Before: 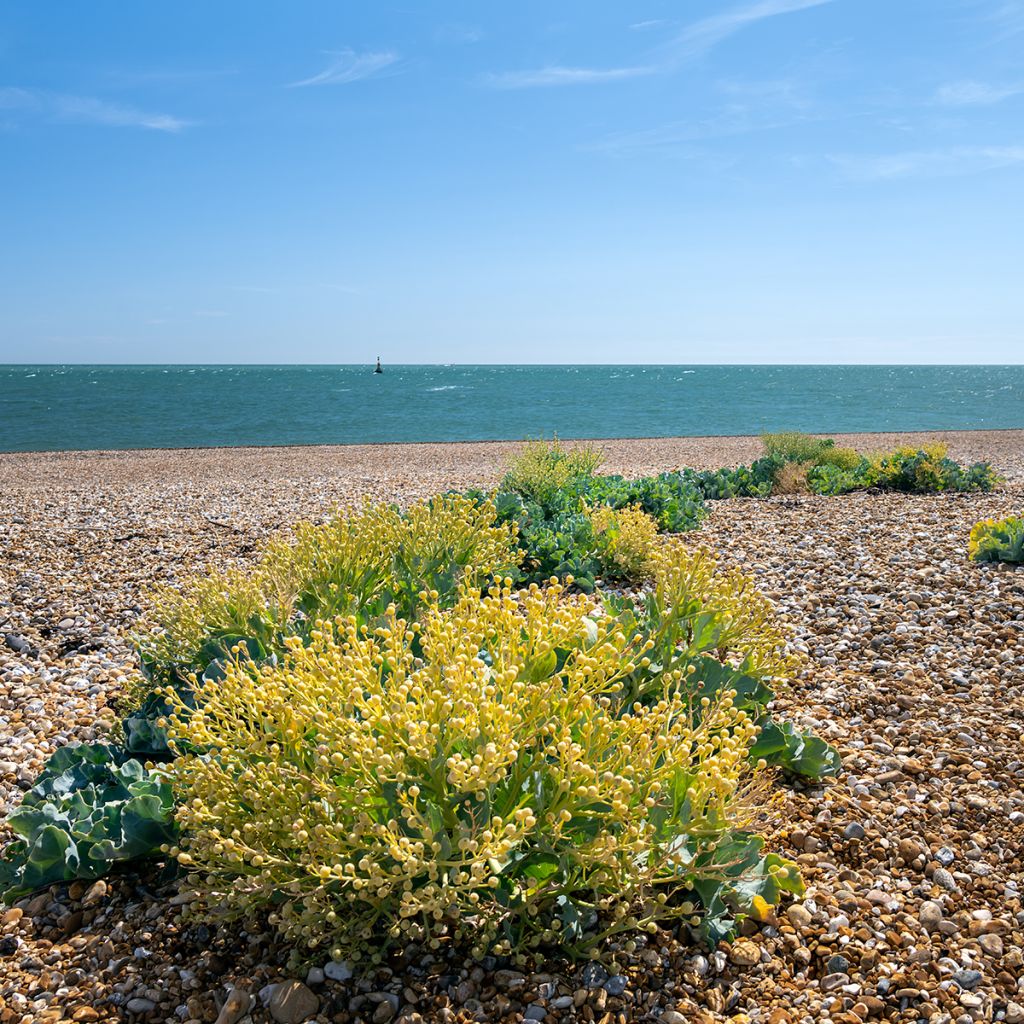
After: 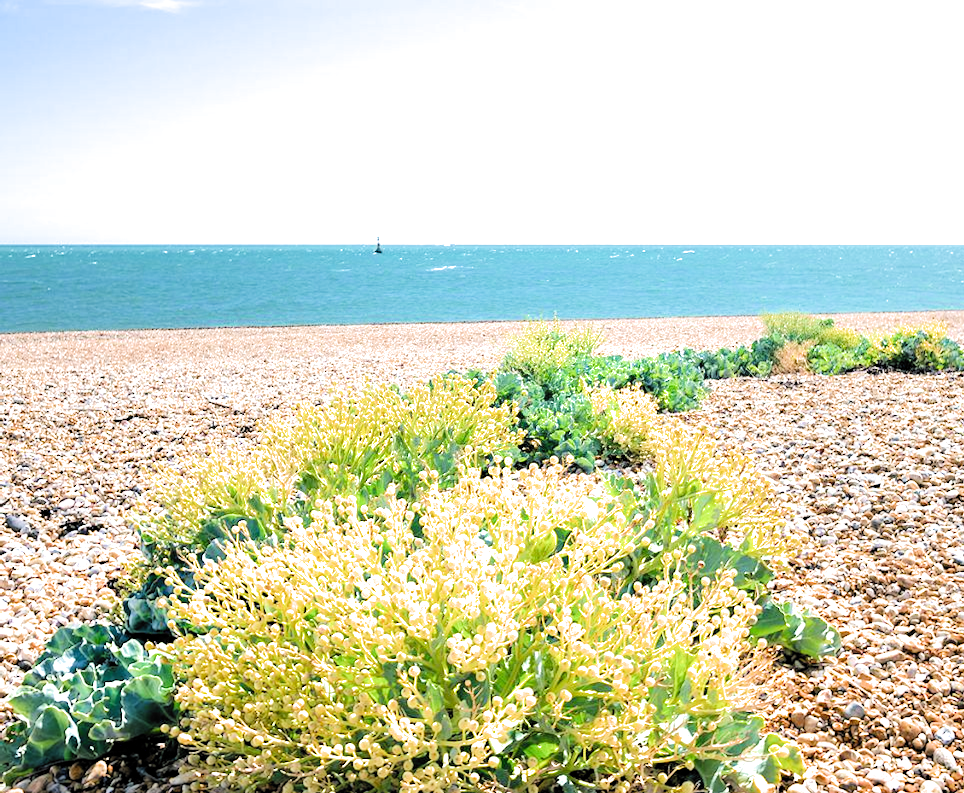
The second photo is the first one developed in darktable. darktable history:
filmic rgb: black relative exposure -5.03 EV, white relative exposure 3.21 EV, threshold 5.99 EV, hardness 3.47, contrast 1.189, highlights saturation mix -29.65%, preserve chrominance max RGB, color science v6 (2022), contrast in shadows safe, contrast in highlights safe, enable highlight reconstruction true
crop and rotate: angle 0.067°, top 11.751%, right 5.696%, bottom 10.655%
exposure: black level correction 0.001, exposure 1.851 EV, compensate highlight preservation false
